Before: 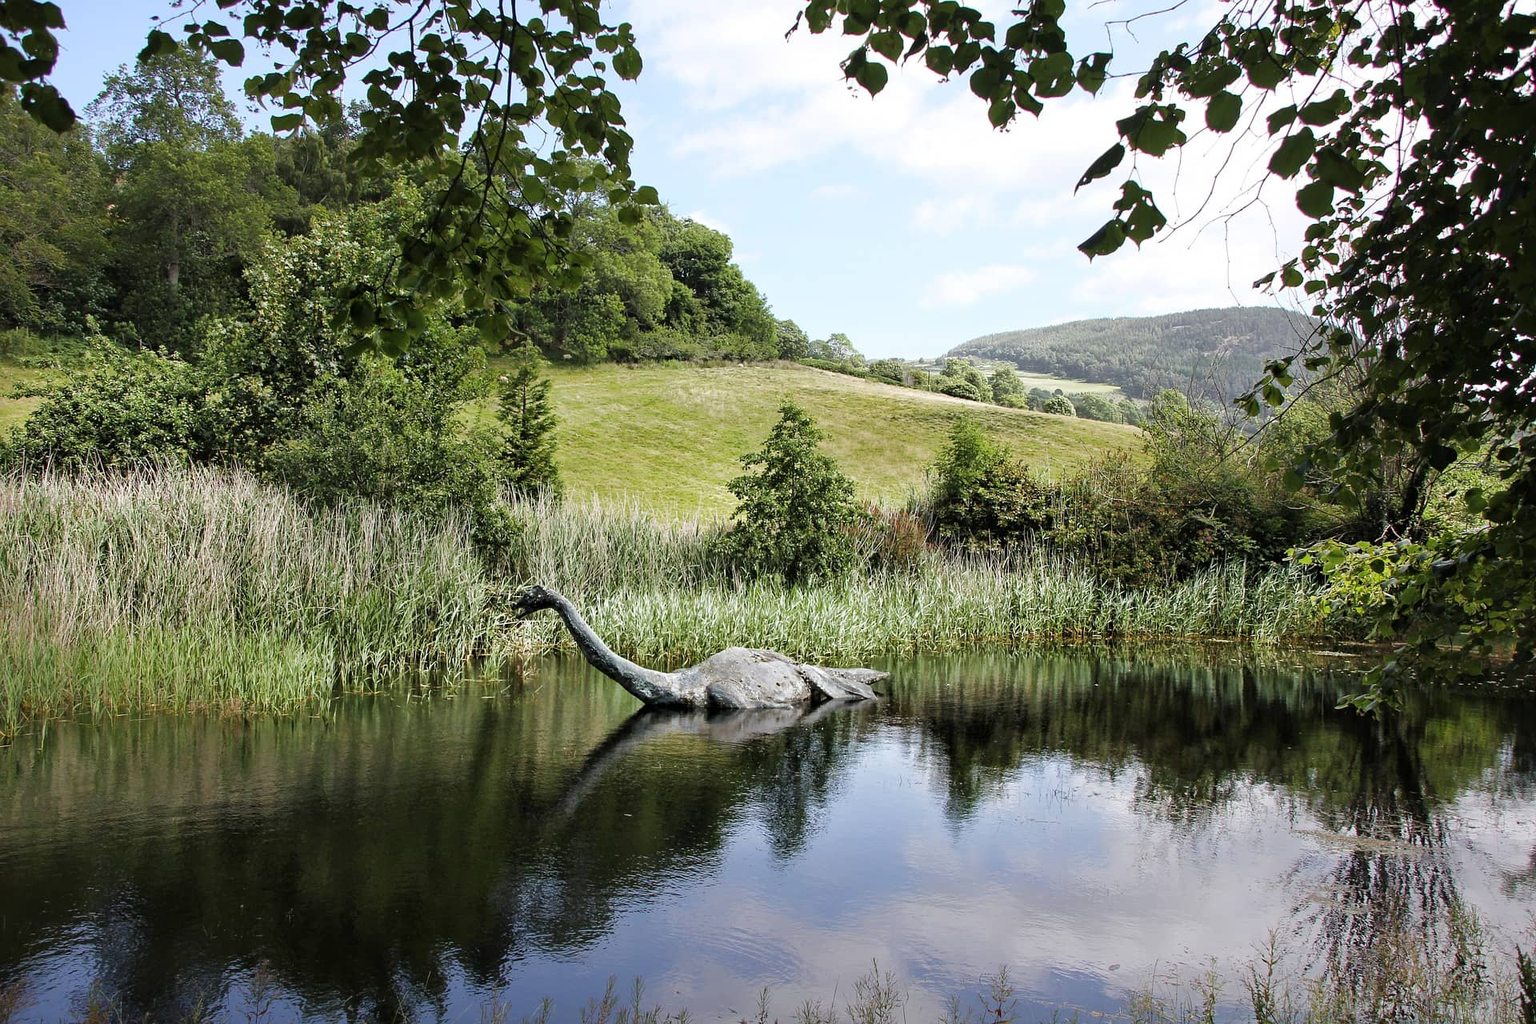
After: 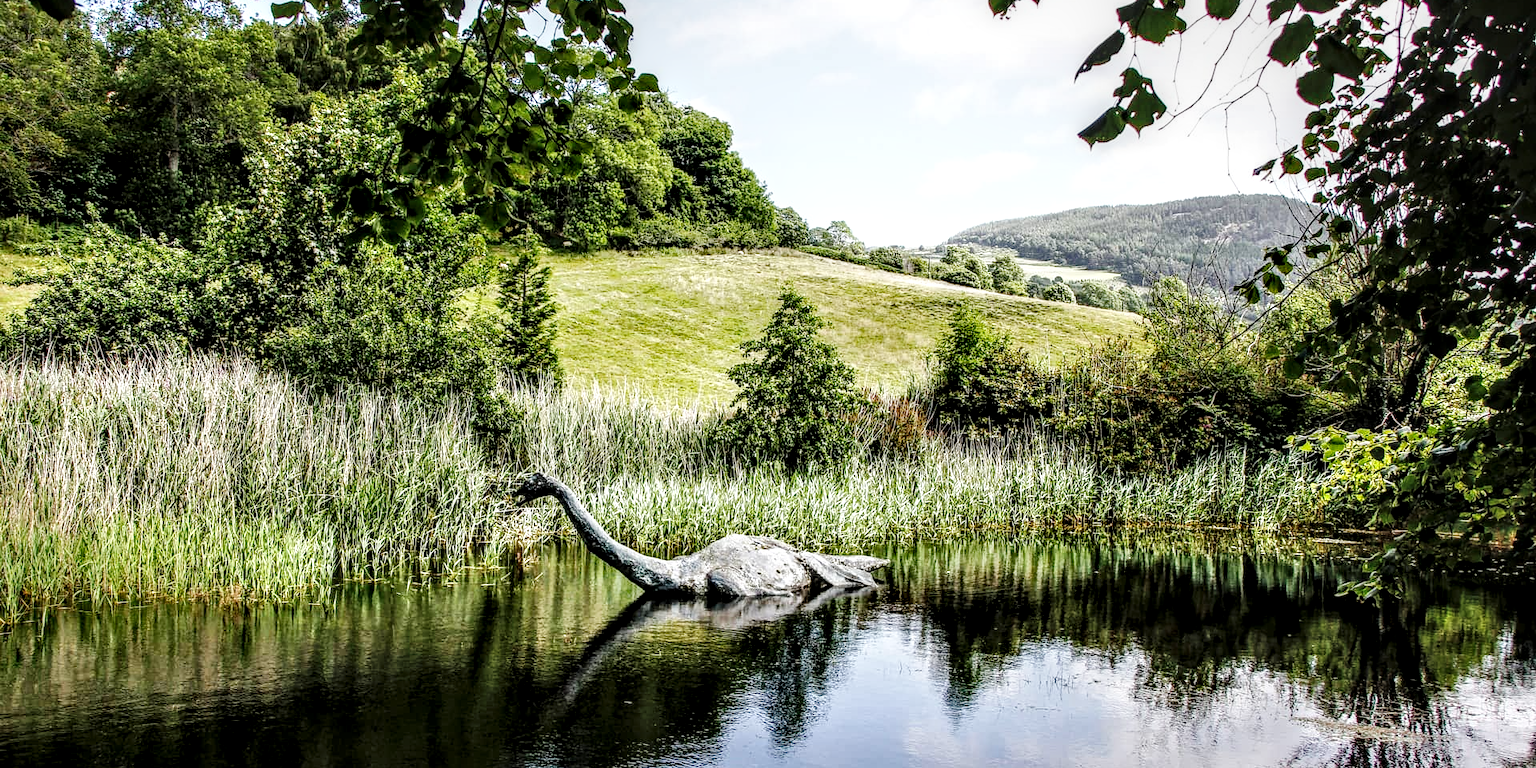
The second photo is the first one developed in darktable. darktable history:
crop: top 11.042%, bottom 13.872%
local contrast: highlights 10%, shadows 39%, detail 183%, midtone range 0.474
base curve: curves: ch0 [(0, 0) (0.036, 0.025) (0.121, 0.166) (0.206, 0.329) (0.605, 0.79) (1, 1)], preserve colors none
